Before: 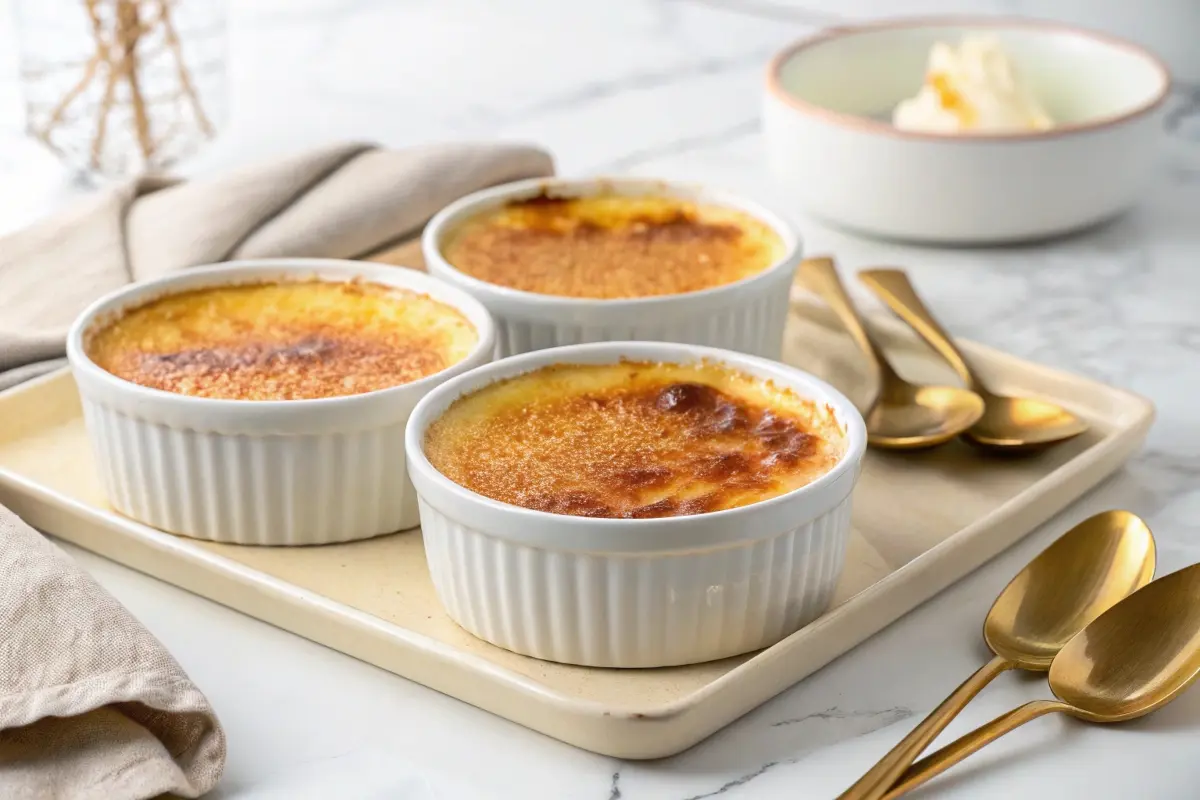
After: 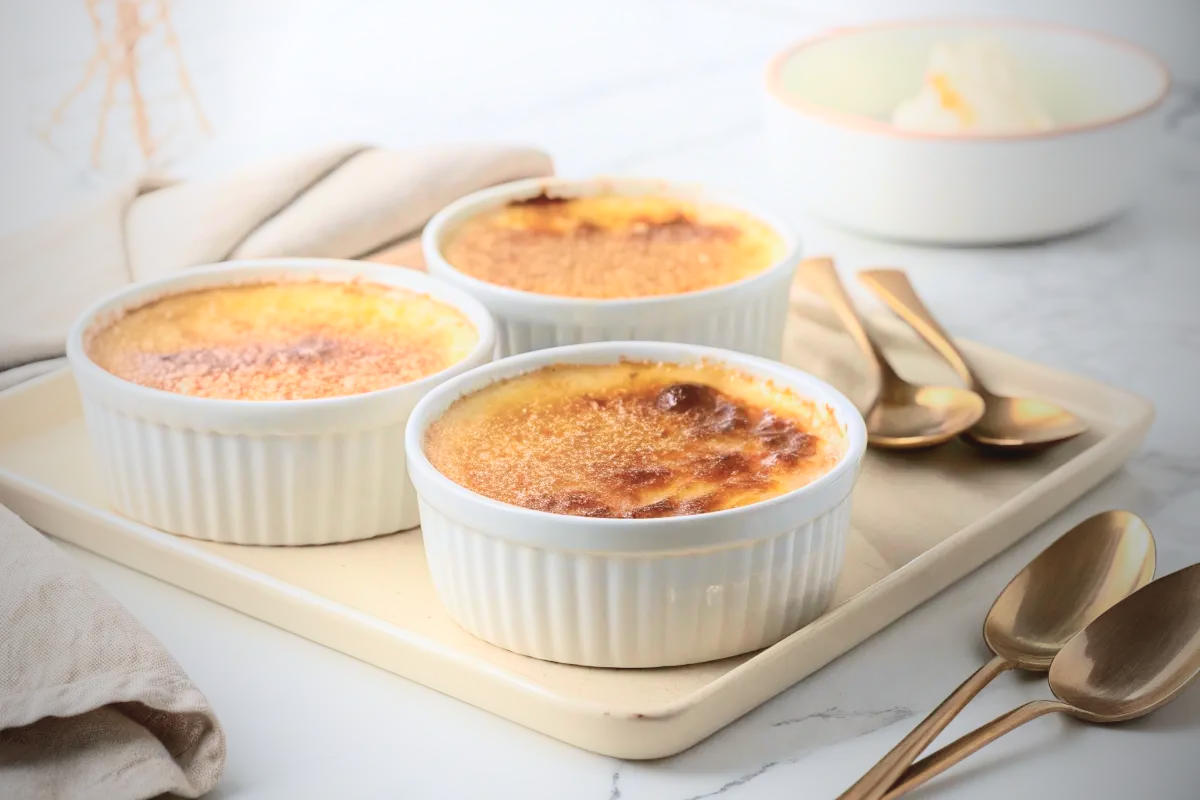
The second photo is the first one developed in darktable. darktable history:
vignetting: fall-off start 72.14%, fall-off radius 108.07%, brightness -0.713, saturation -0.488, center (-0.054, -0.359), width/height ratio 0.729
shadows and highlights: shadows -40.15, highlights 62.88, soften with gaussian
tone curve: curves: ch0 [(0, 0.045) (0.155, 0.169) (0.46, 0.466) (0.751, 0.788) (1, 0.961)]; ch1 [(0, 0) (0.43, 0.408) (0.472, 0.469) (0.505, 0.503) (0.553, 0.563) (0.592, 0.581) (0.631, 0.625) (1, 1)]; ch2 [(0, 0) (0.505, 0.495) (0.55, 0.557) (0.583, 0.573) (1, 1)], color space Lab, independent channels, preserve colors none
